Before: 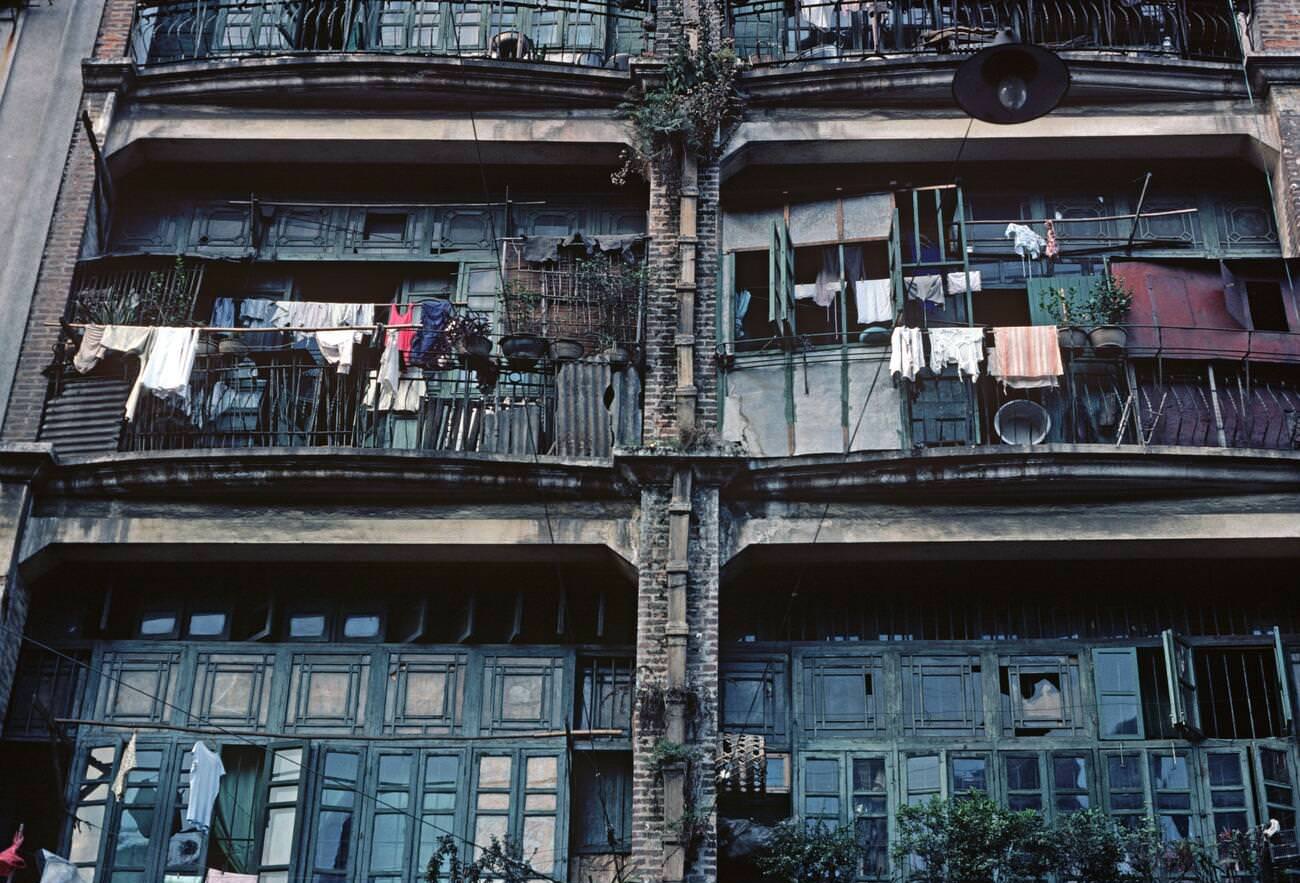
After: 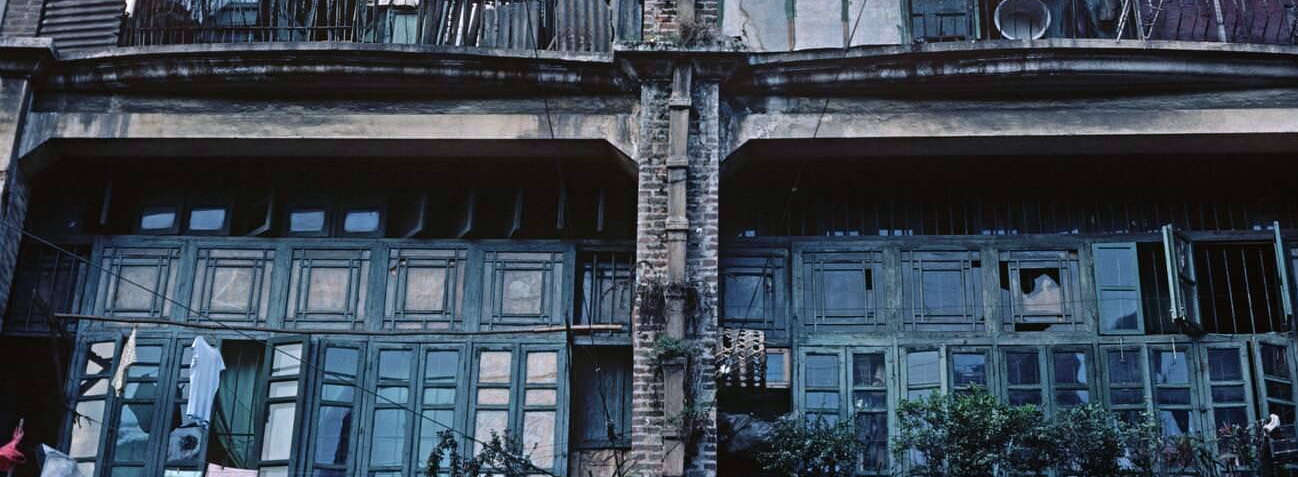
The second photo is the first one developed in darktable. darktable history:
color calibration: illuminant as shot in camera, x 0.358, y 0.373, temperature 4628.91 K
crop and rotate: top 45.946%, right 0.112%
